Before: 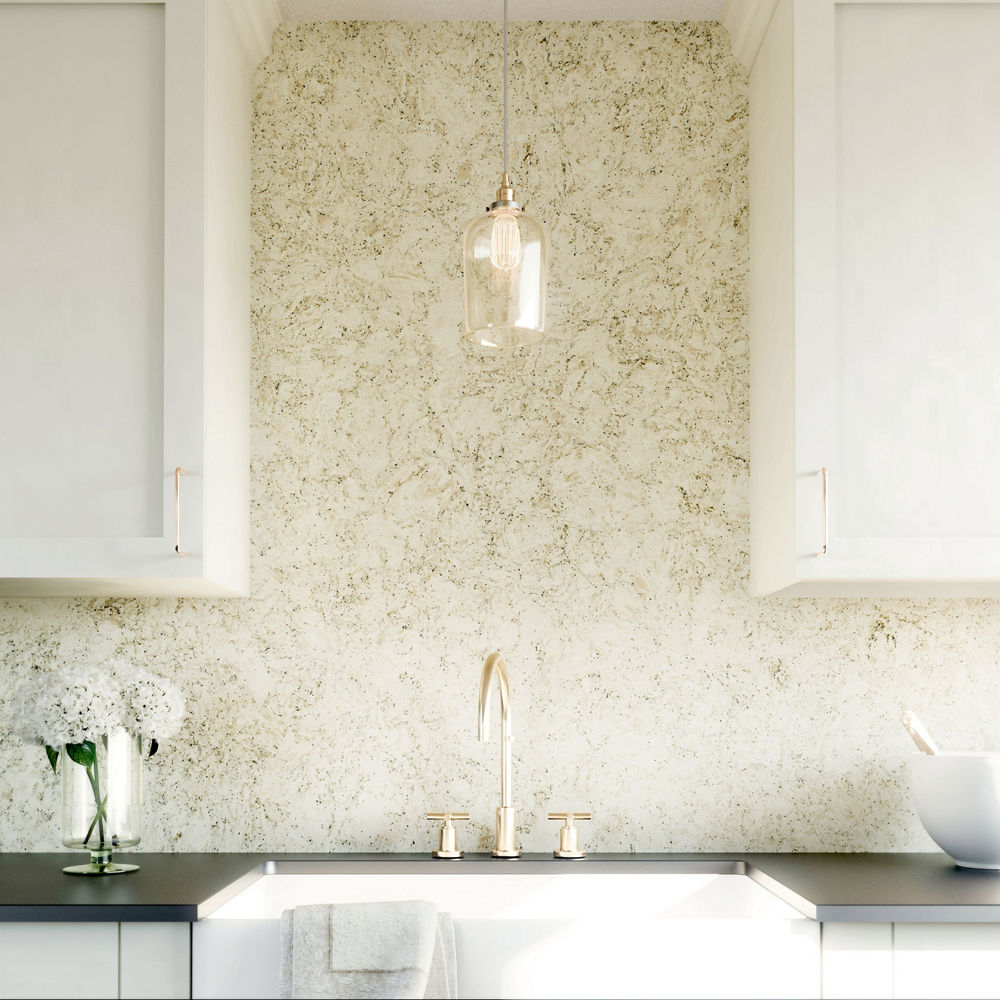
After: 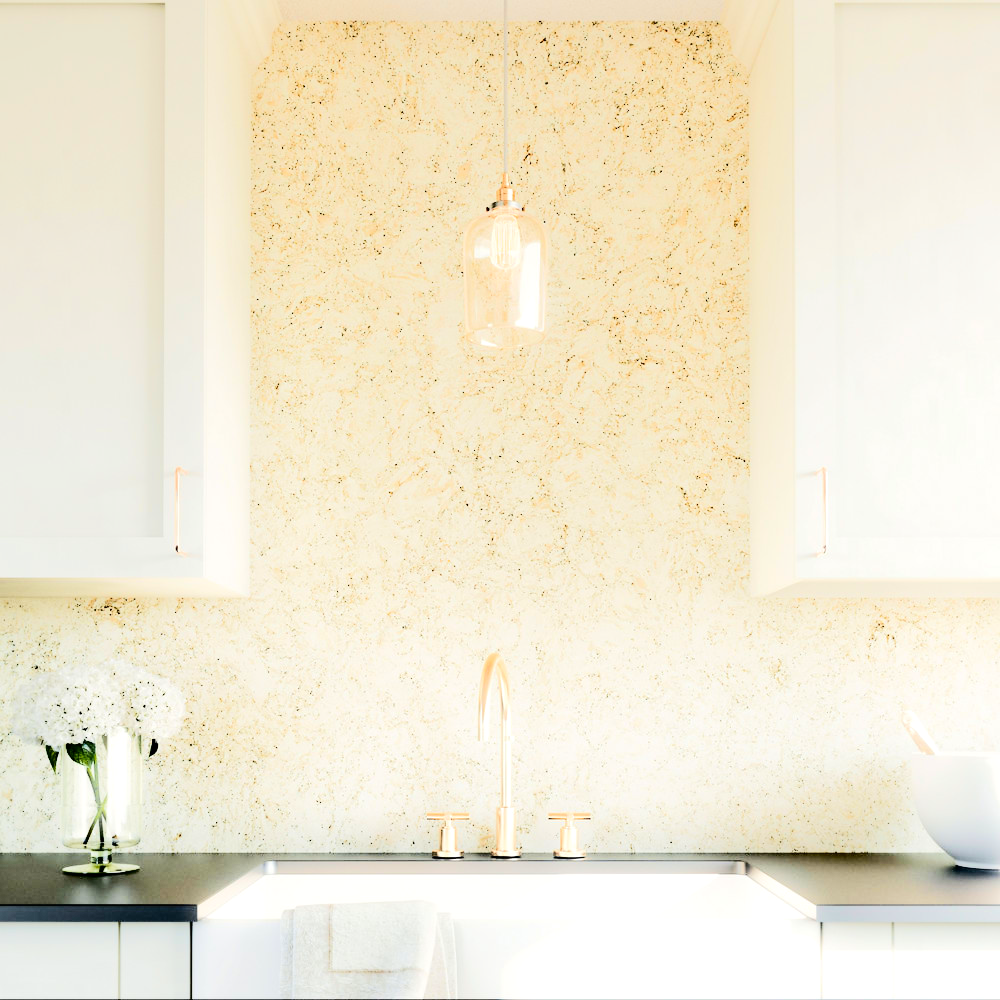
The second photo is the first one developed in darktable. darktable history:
contrast brightness saturation: contrast 0.203, brightness -0.115, saturation 0.096
tone equalizer: -7 EV 0.161 EV, -6 EV 0.611 EV, -5 EV 1.18 EV, -4 EV 1.35 EV, -3 EV 1.18 EV, -2 EV 0.6 EV, -1 EV 0.151 EV, edges refinement/feathering 500, mask exposure compensation -1.57 EV, preserve details no
color zones: curves: ch1 [(0.309, 0.524) (0.41, 0.329) (0.508, 0.509)]; ch2 [(0.25, 0.457) (0.75, 0.5)]
